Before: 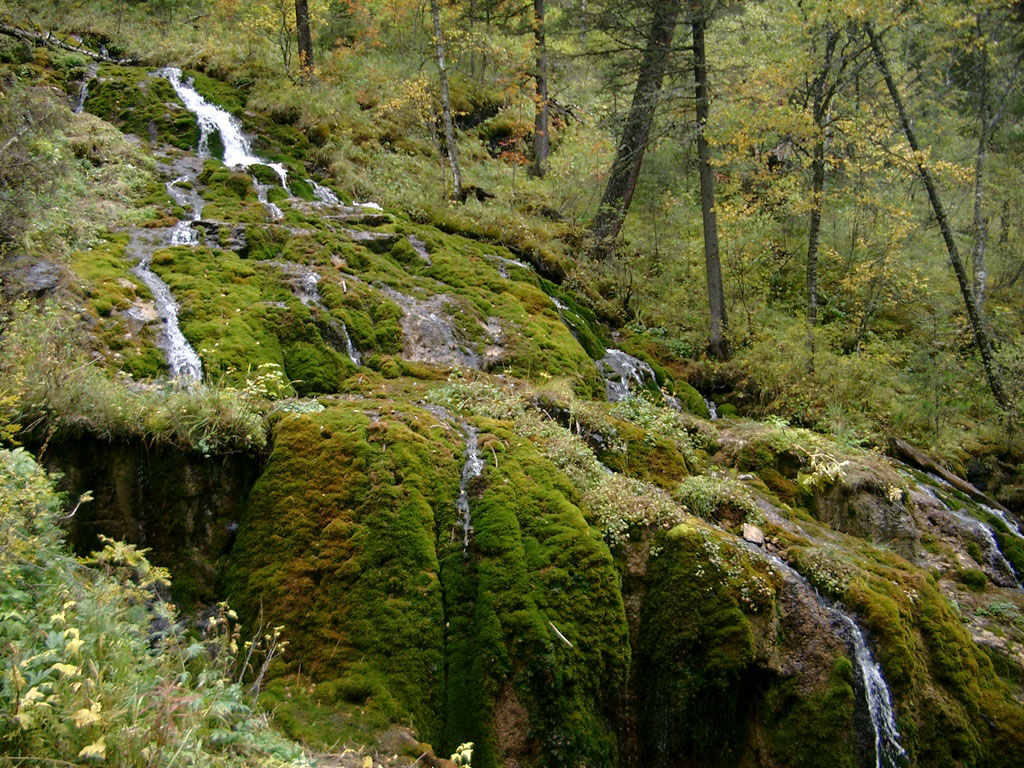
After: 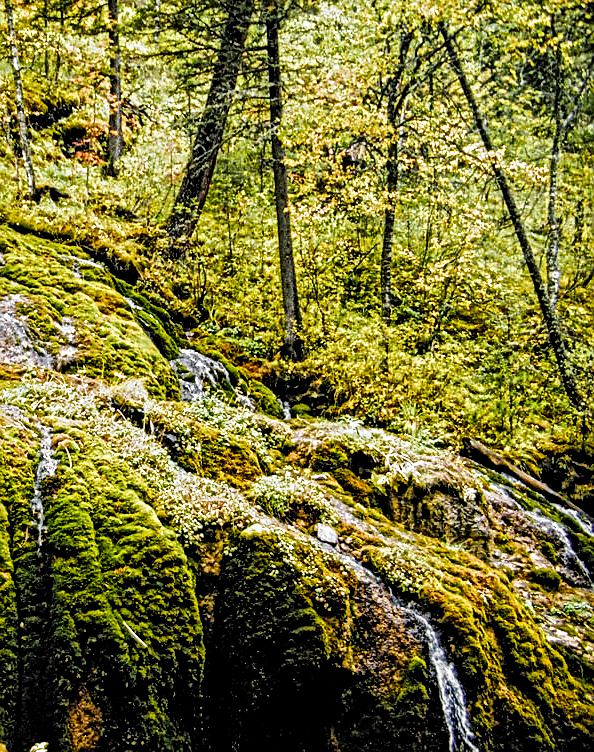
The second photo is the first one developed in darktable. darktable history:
crop: left 41.693%
color balance rgb: linear chroma grading › shadows 19.161%, linear chroma grading › highlights 4.045%, linear chroma grading › mid-tones 9.804%, perceptual saturation grading › global saturation 25.654%, perceptual brilliance grading › highlights 11.197%, global vibrance 15.06%
exposure: black level correction 0.001, exposure 0.498 EV, compensate highlight preservation false
local contrast: mode bilateral grid, contrast 19, coarseness 3, detail 298%, midtone range 0.2
tone equalizer: edges refinement/feathering 500, mask exposure compensation -1.57 EV, preserve details no
filmic rgb: black relative exposure -5.06 EV, white relative exposure 3.97 EV, hardness 2.9, contrast 1.298, highlights saturation mix -29.89%, add noise in highlights 0.001, preserve chrominance max RGB, color science v3 (2019), use custom middle-gray values true, contrast in highlights soft
color zones: curves: ch0 [(0, 0.511) (0.143, 0.531) (0.286, 0.56) (0.429, 0.5) (0.571, 0.5) (0.714, 0.5) (0.857, 0.5) (1, 0.5)]; ch1 [(0, 0.525) (0.143, 0.705) (0.286, 0.715) (0.429, 0.35) (0.571, 0.35) (0.714, 0.35) (0.857, 0.4) (1, 0.4)]; ch2 [(0, 0.572) (0.143, 0.512) (0.286, 0.473) (0.429, 0.45) (0.571, 0.5) (0.714, 0.5) (0.857, 0.518) (1, 0.518)]
